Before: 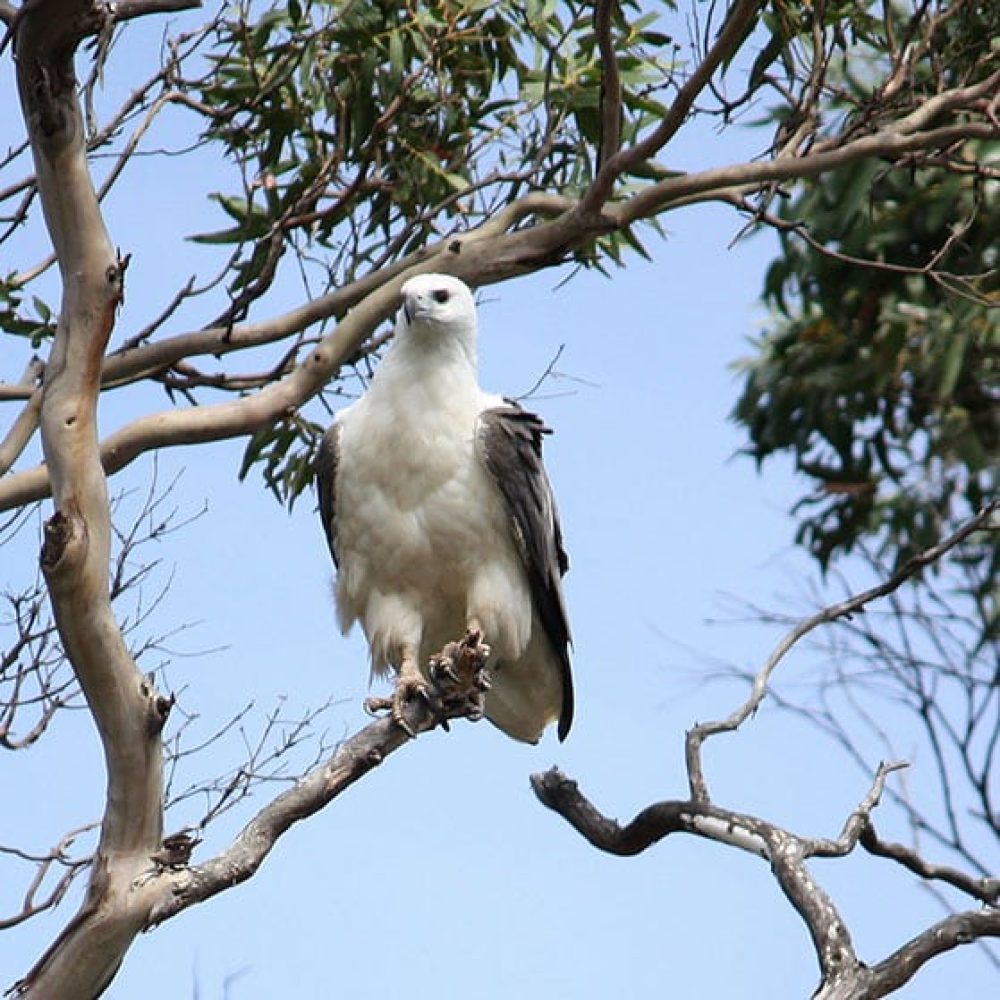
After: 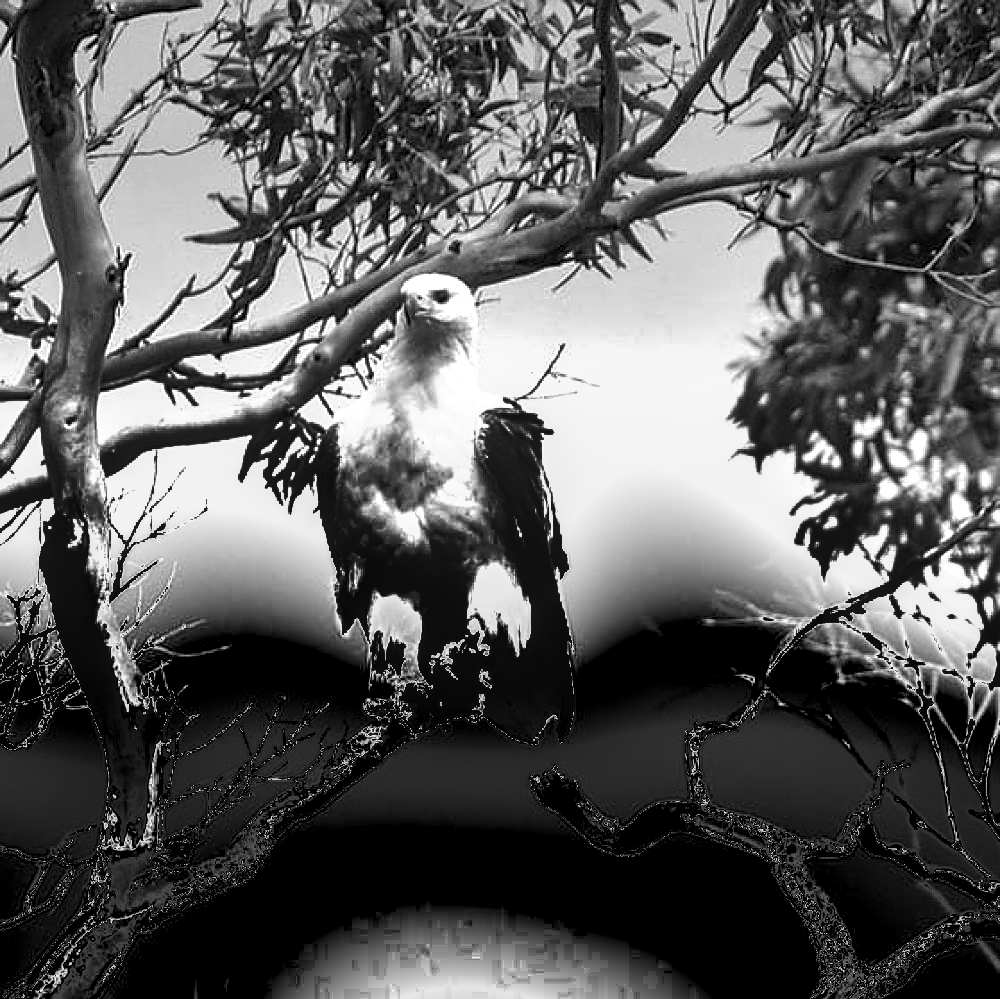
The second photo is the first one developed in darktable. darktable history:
shadows and highlights: shadows 20.91, highlights -82.73, soften with gaussian
crop: bottom 0.071%
local contrast: on, module defaults
graduated density: density -3.9 EV
monochrome: on, module defaults
white balance: red 0.967, blue 1.049
sharpen: on, module defaults
